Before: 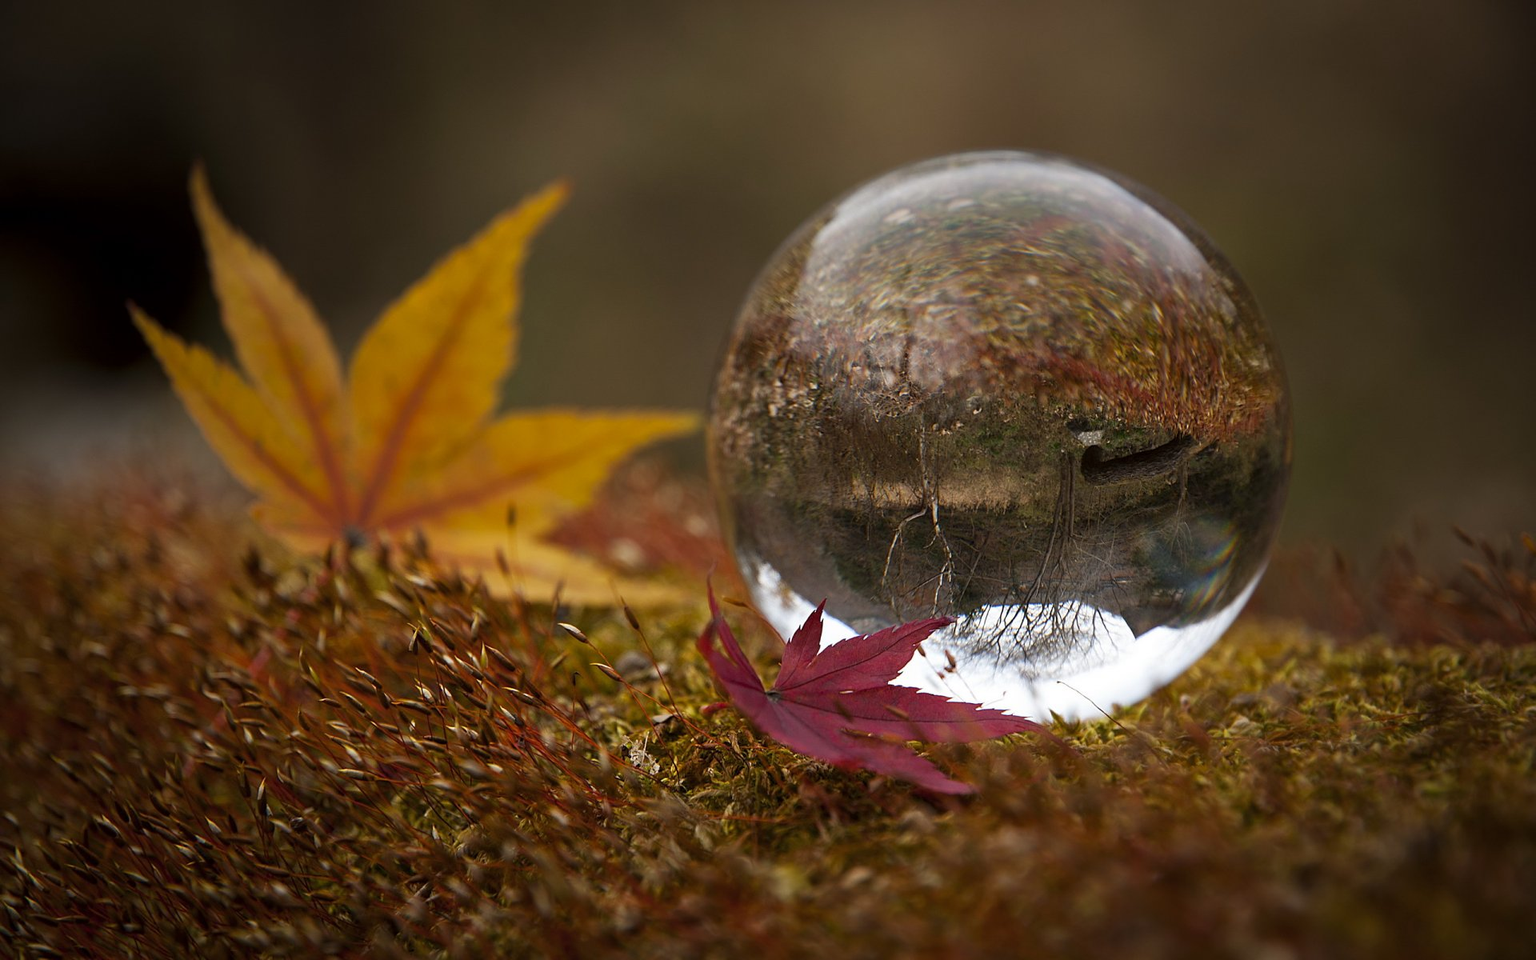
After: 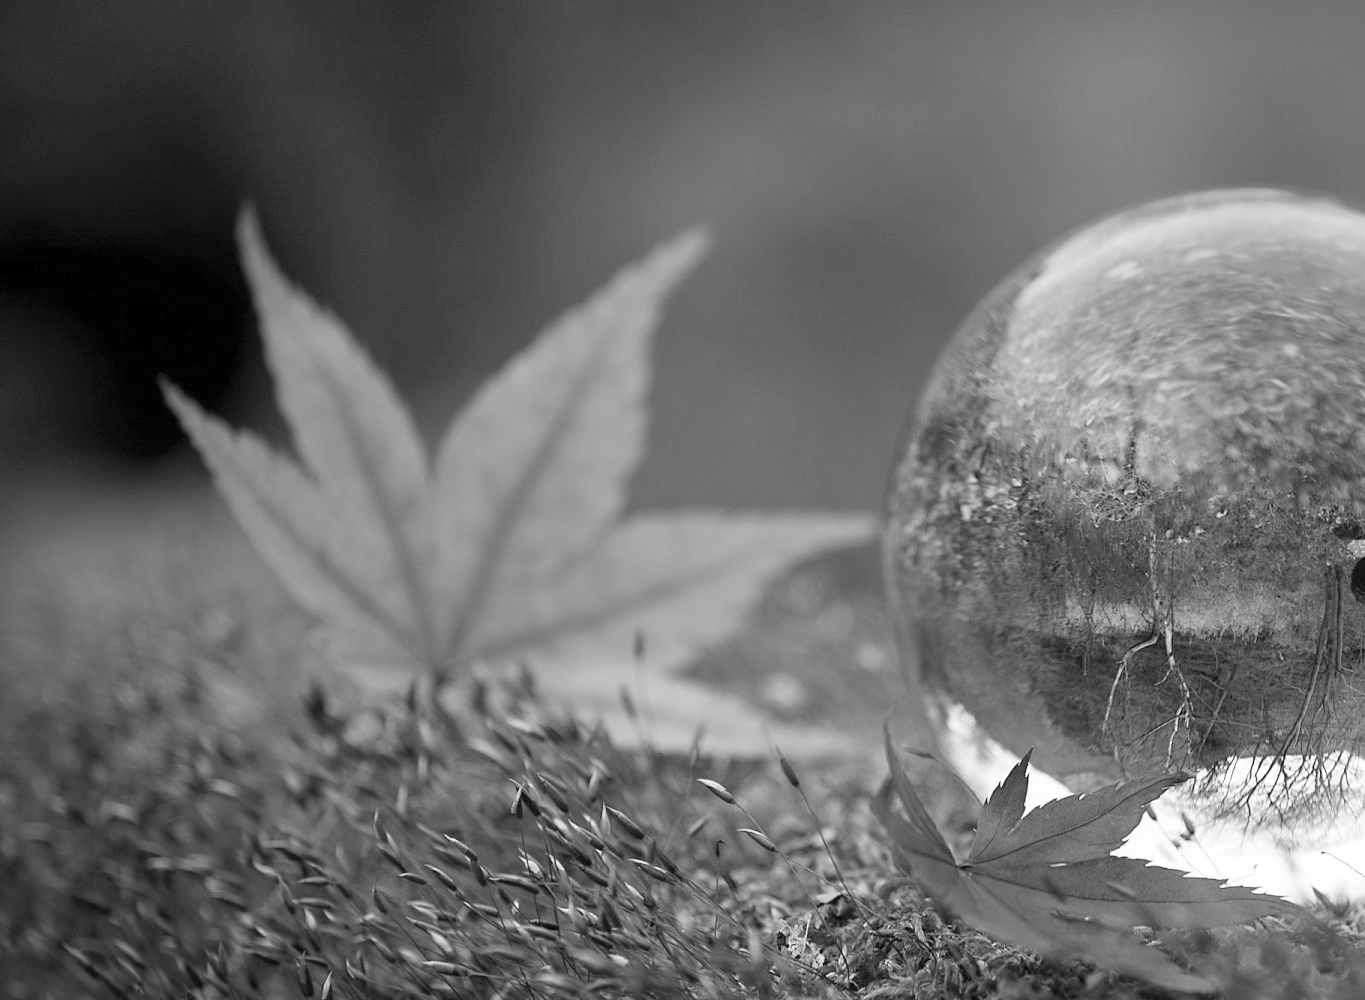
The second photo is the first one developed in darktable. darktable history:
crop: right 28.885%, bottom 16.626%
monochrome: on, module defaults
global tonemap: drago (0.7, 100)
rotate and perspective: automatic cropping original format, crop left 0, crop top 0
exposure: exposure -0.041 EV, compensate highlight preservation false
